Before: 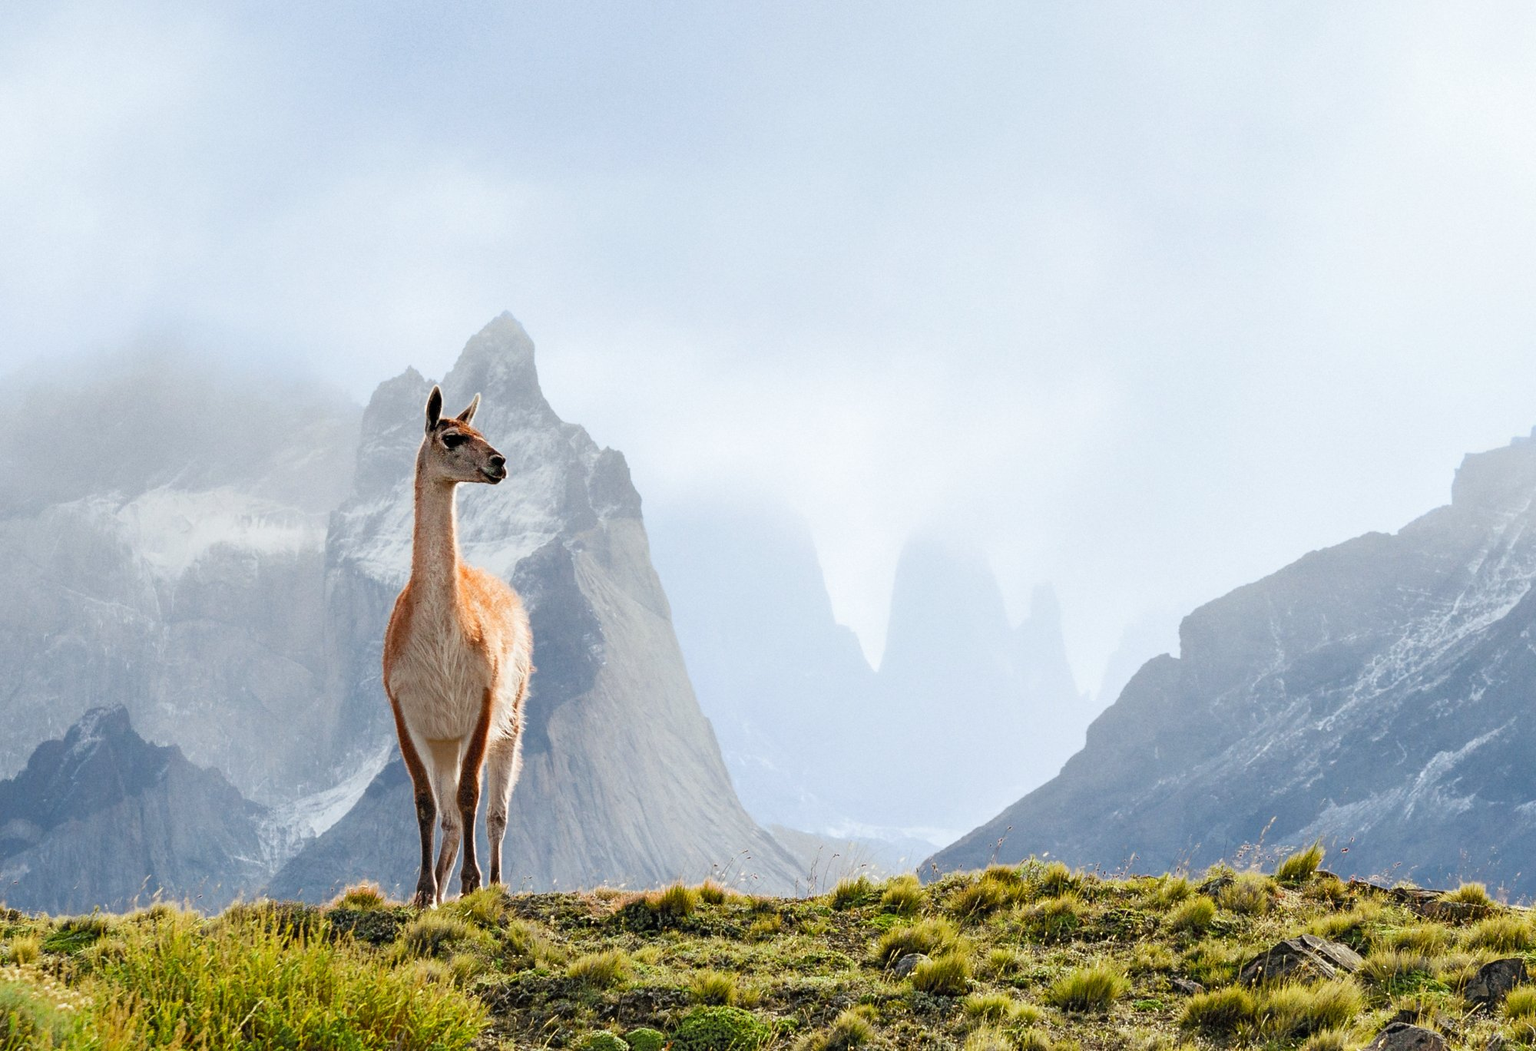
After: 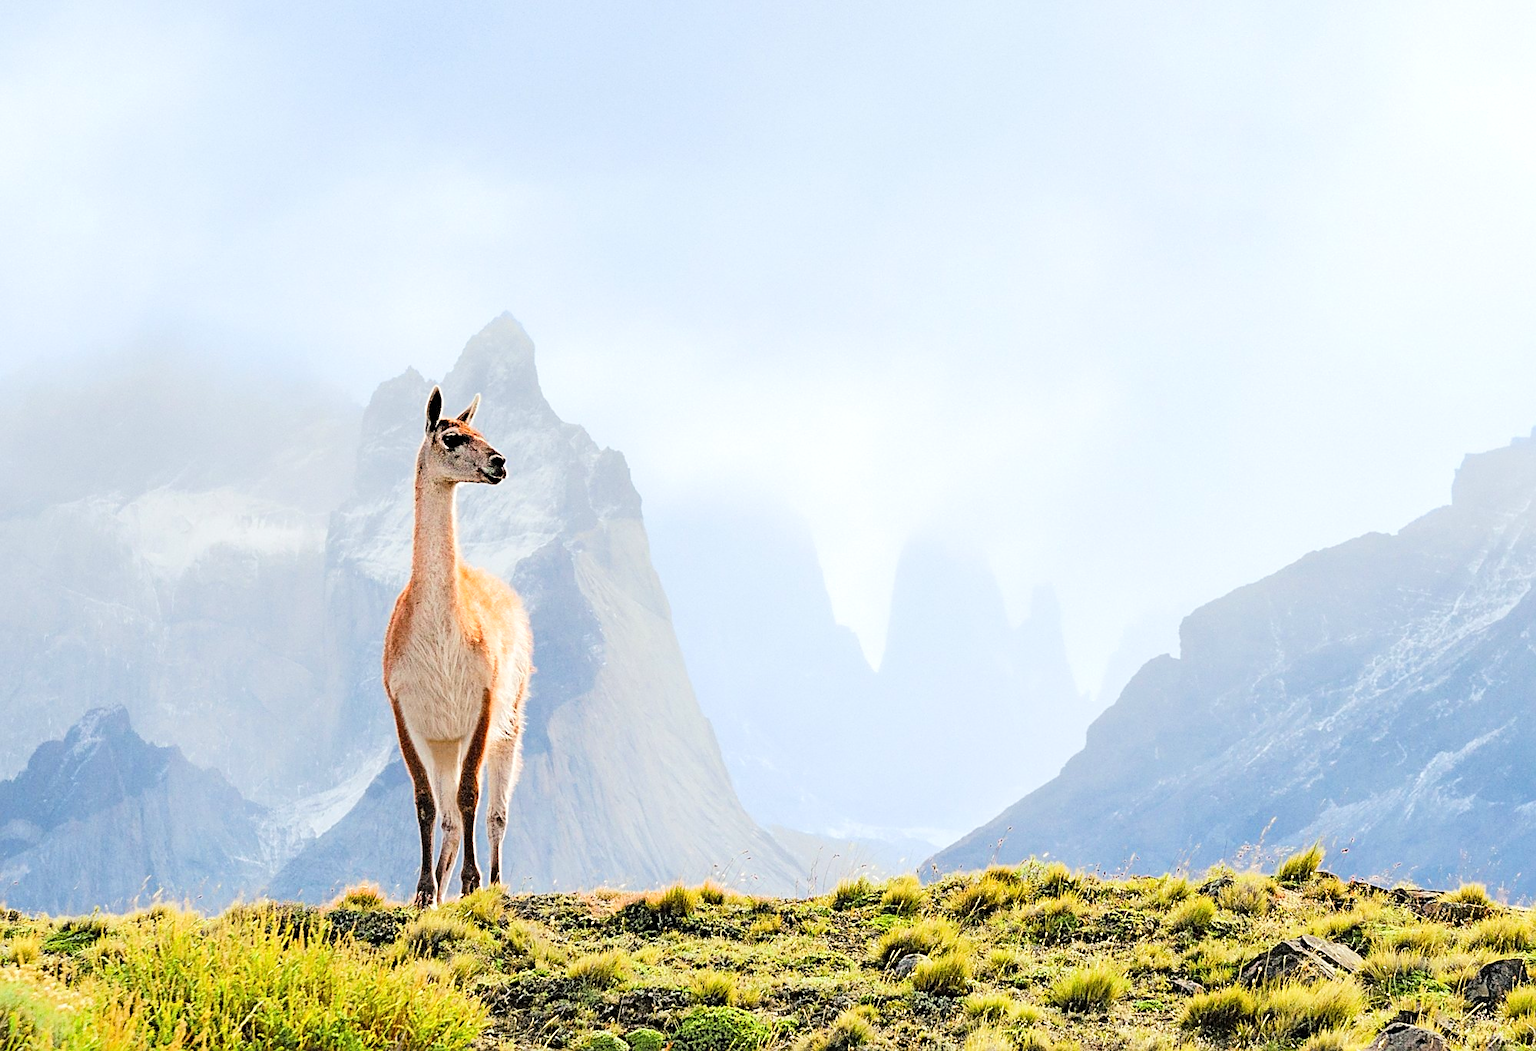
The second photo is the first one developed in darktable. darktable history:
tone equalizer: -7 EV 0.156 EV, -6 EV 0.608 EV, -5 EV 1.17 EV, -4 EV 1.29 EV, -3 EV 1.13 EV, -2 EV 0.6 EV, -1 EV 0.166 EV, edges refinement/feathering 500, mask exposure compensation -1.57 EV, preserve details no
sharpen: on, module defaults
